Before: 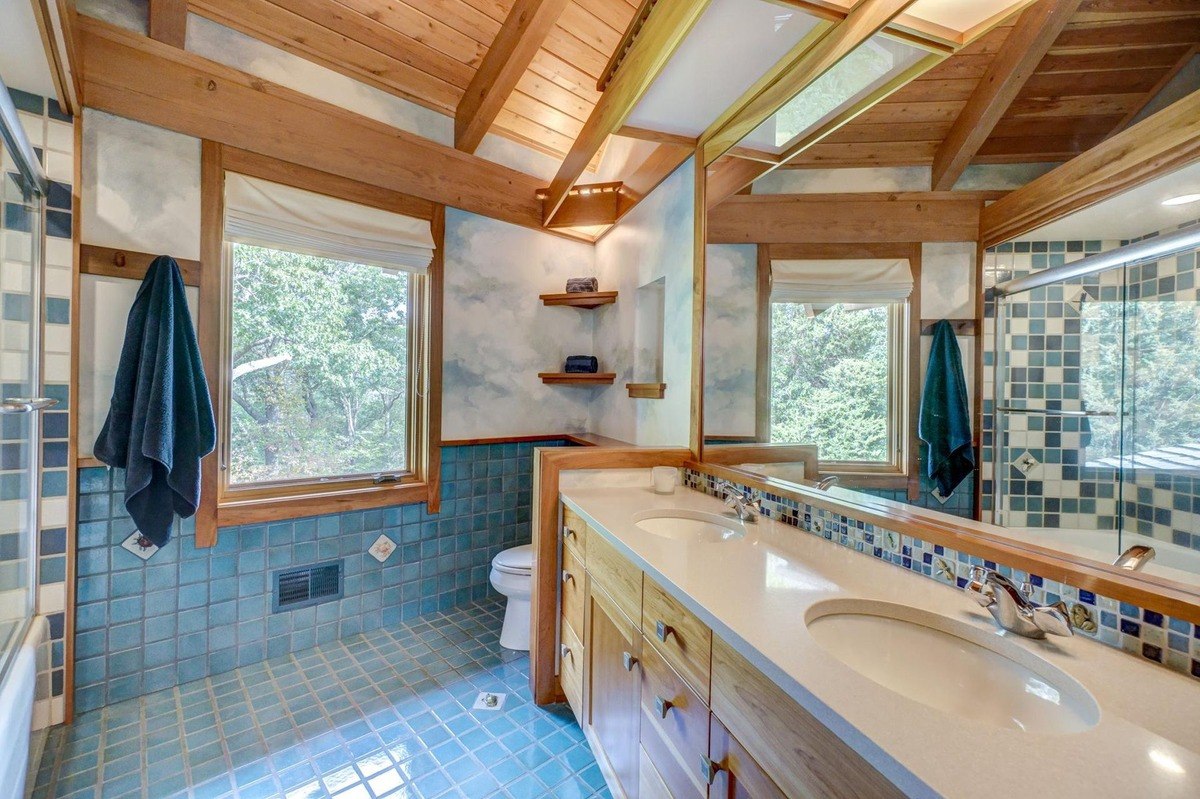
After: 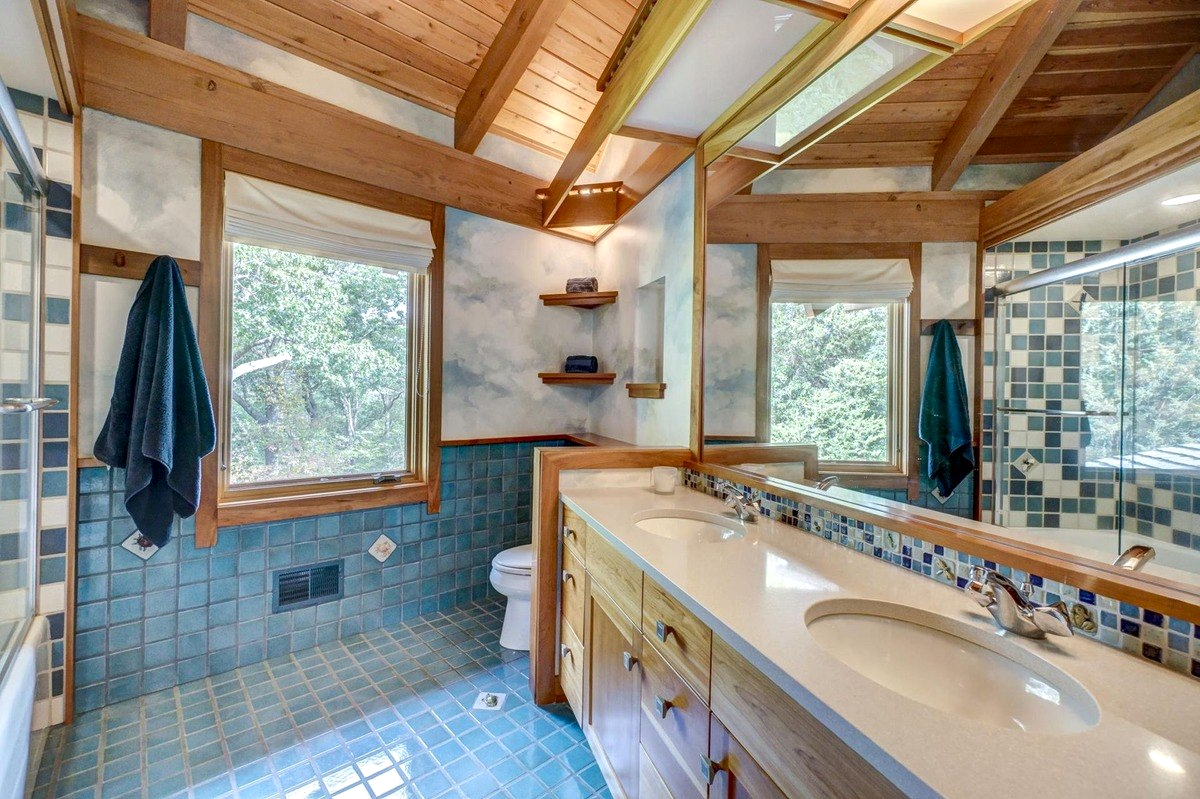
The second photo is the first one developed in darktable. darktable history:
local contrast: mode bilateral grid, contrast 20, coarseness 50, detail 132%, midtone range 0.2
tone equalizer: mask exposure compensation -0.485 EV
exposure: compensate highlight preservation false
